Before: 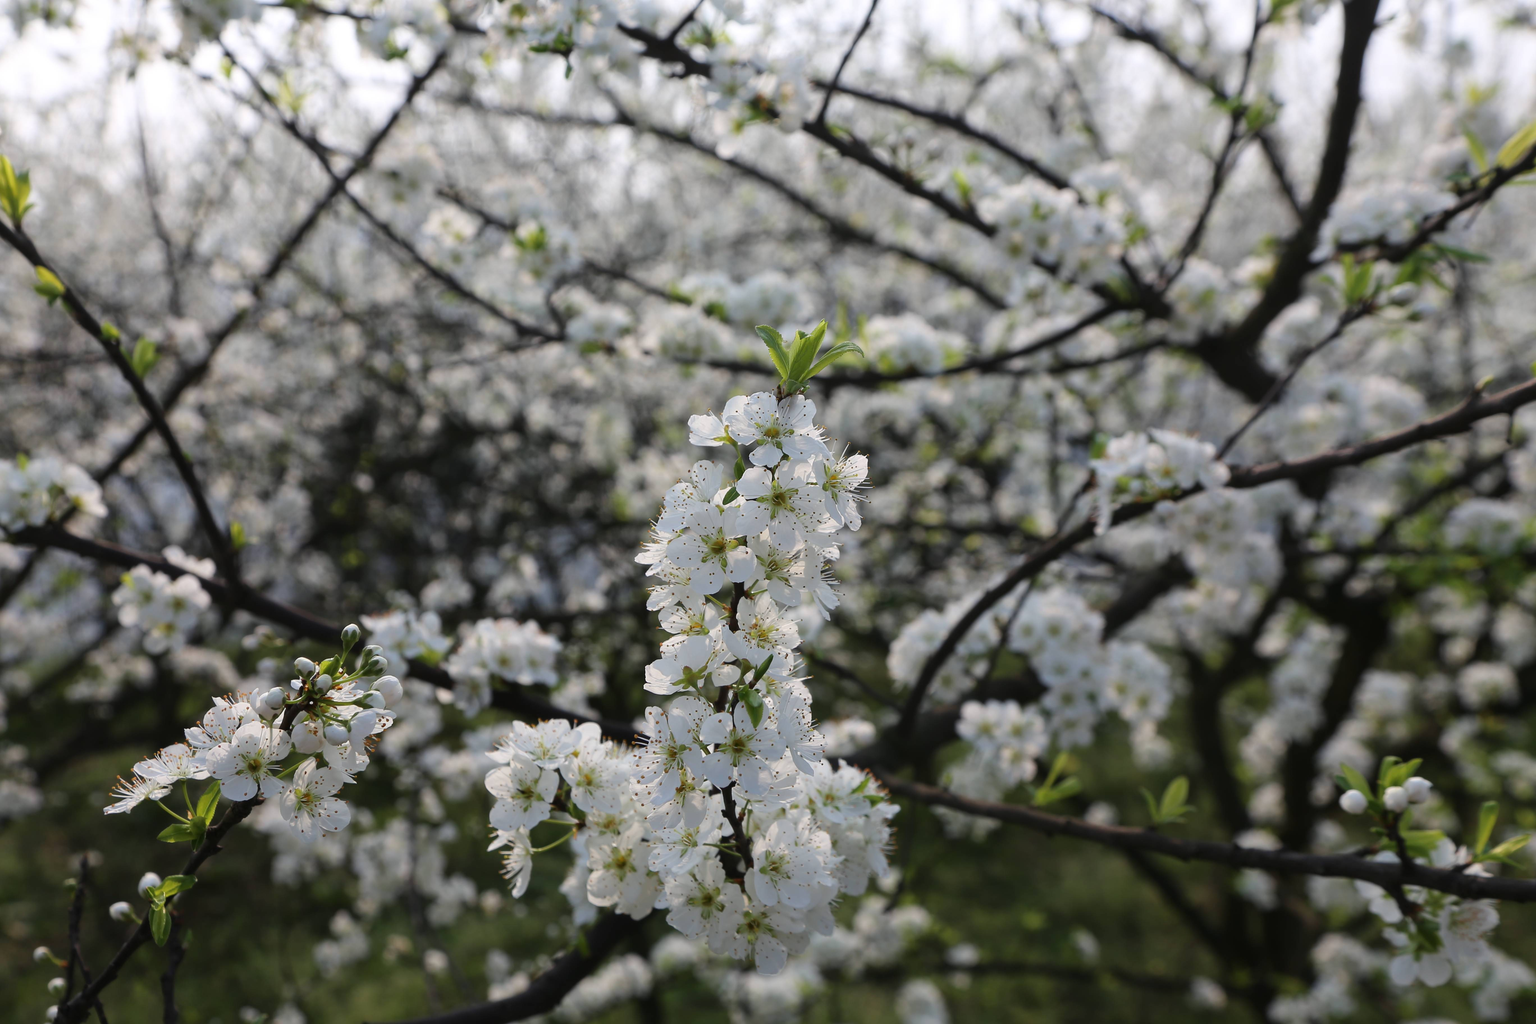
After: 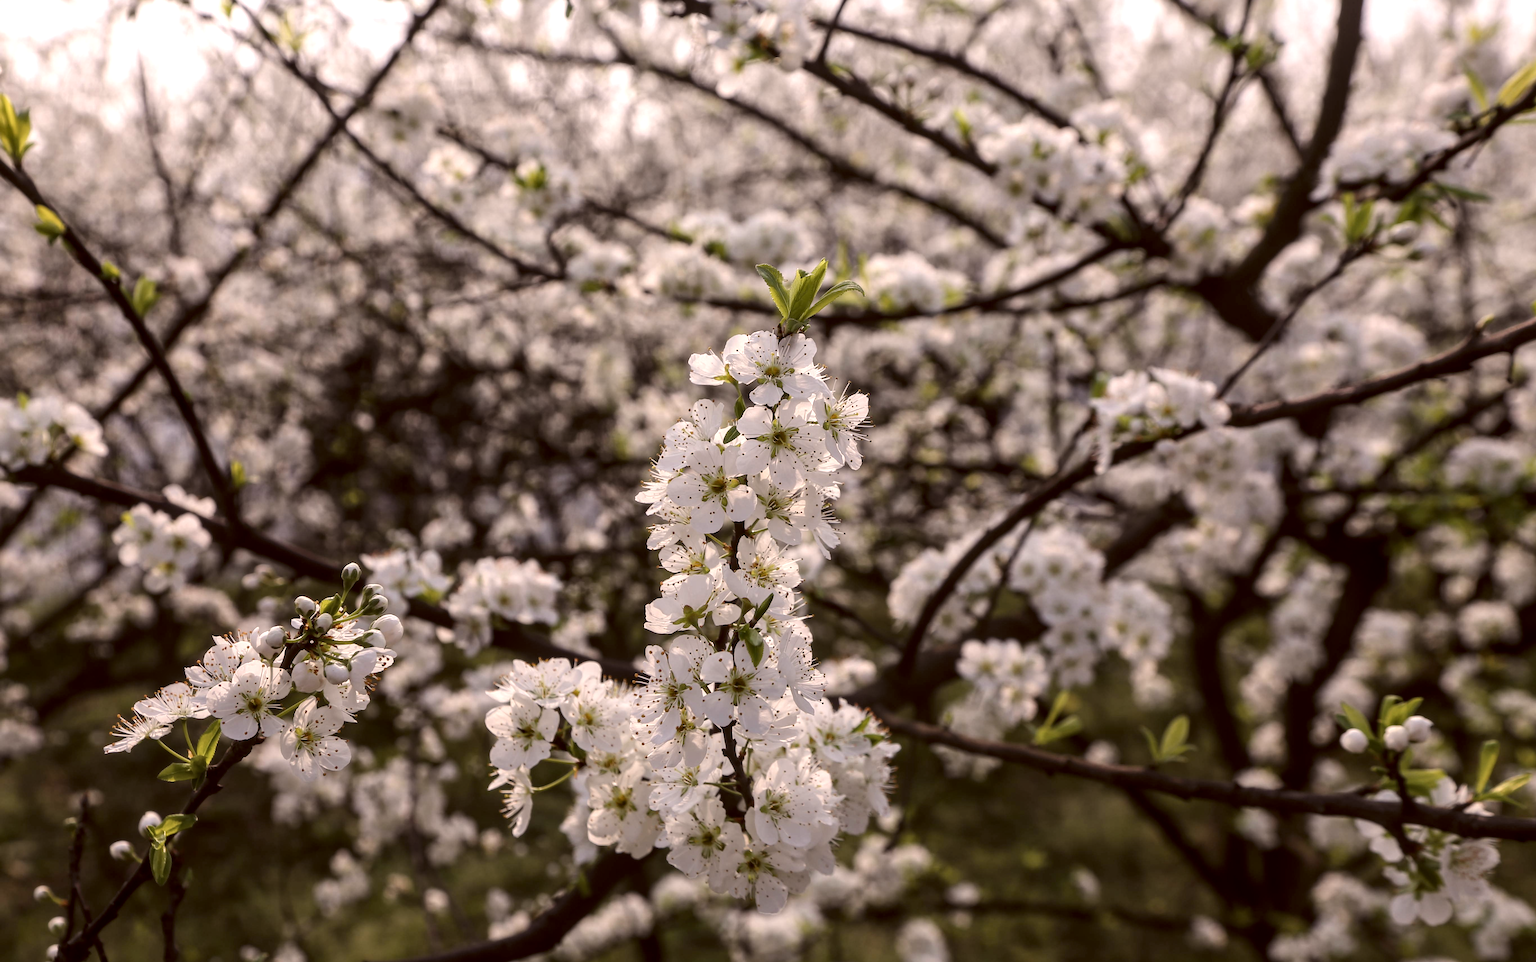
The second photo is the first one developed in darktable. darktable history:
crop and rotate: top 6.019%
color correction: highlights a* 10.24, highlights b* 9.67, shadows a* 8.8, shadows b* 8.03, saturation 0.809
color balance rgb: power › hue 171.8°, perceptual saturation grading › global saturation 29.952%, perceptual brilliance grading › highlights 7.994%, perceptual brilliance grading › mid-tones 3.251%, perceptual brilliance grading › shadows 1.594%
local contrast: detail 130%
contrast brightness saturation: contrast 0.064, brightness -0.013, saturation -0.219
